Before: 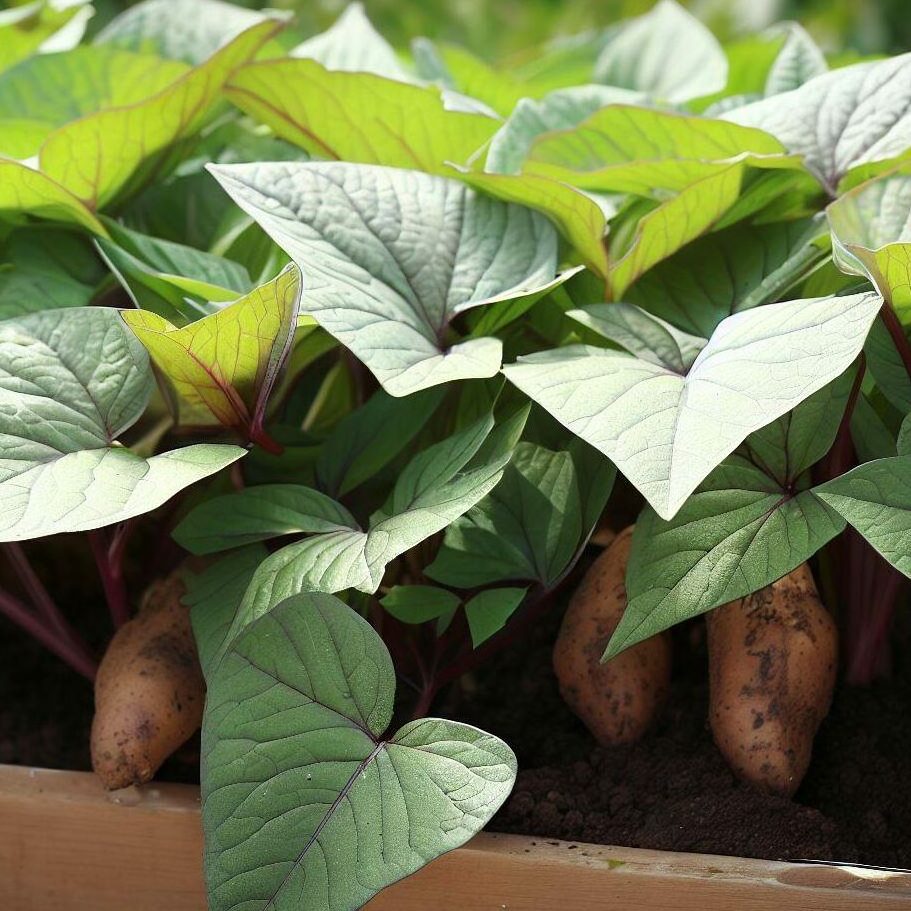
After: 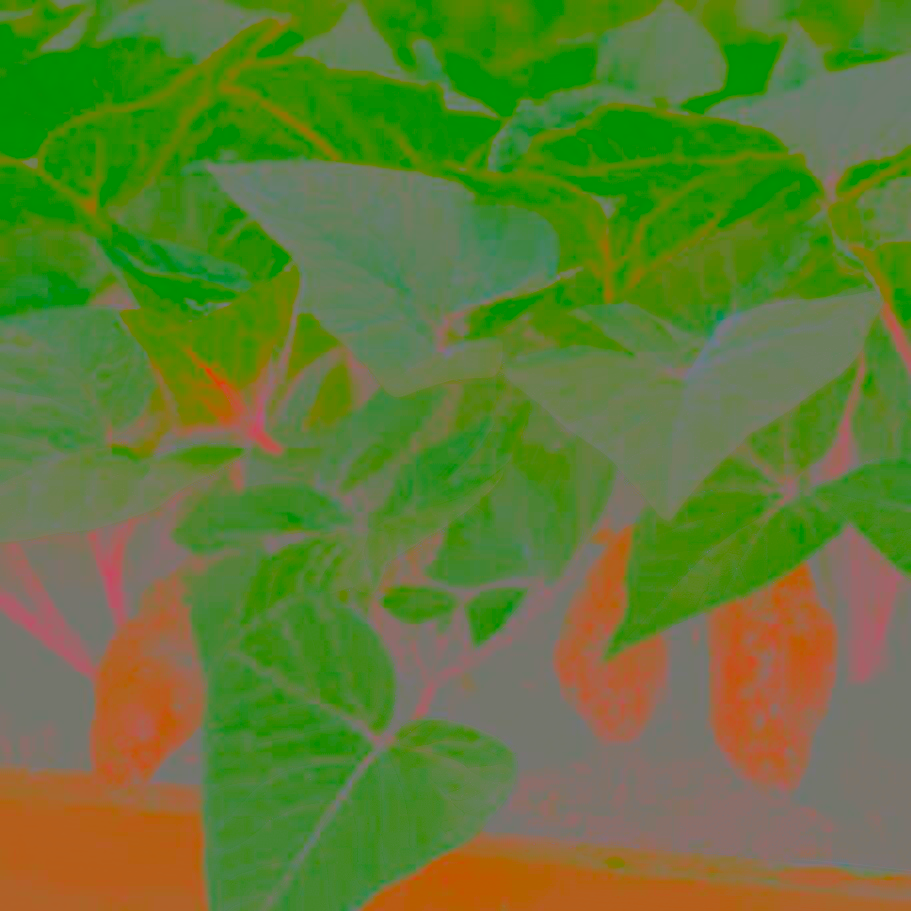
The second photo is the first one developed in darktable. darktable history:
tone curve: curves: ch0 [(0, 0) (0.526, 0.642) (1, 1)], color space Lab, linked channels, preserve colors none
contrast brightness saturation: contrast -0.99, brightness -0.17, saturation 0.75
shadows and highlights: shadows 30.86, highlights 0, soften with gaussian
local contrast: detail 150%
